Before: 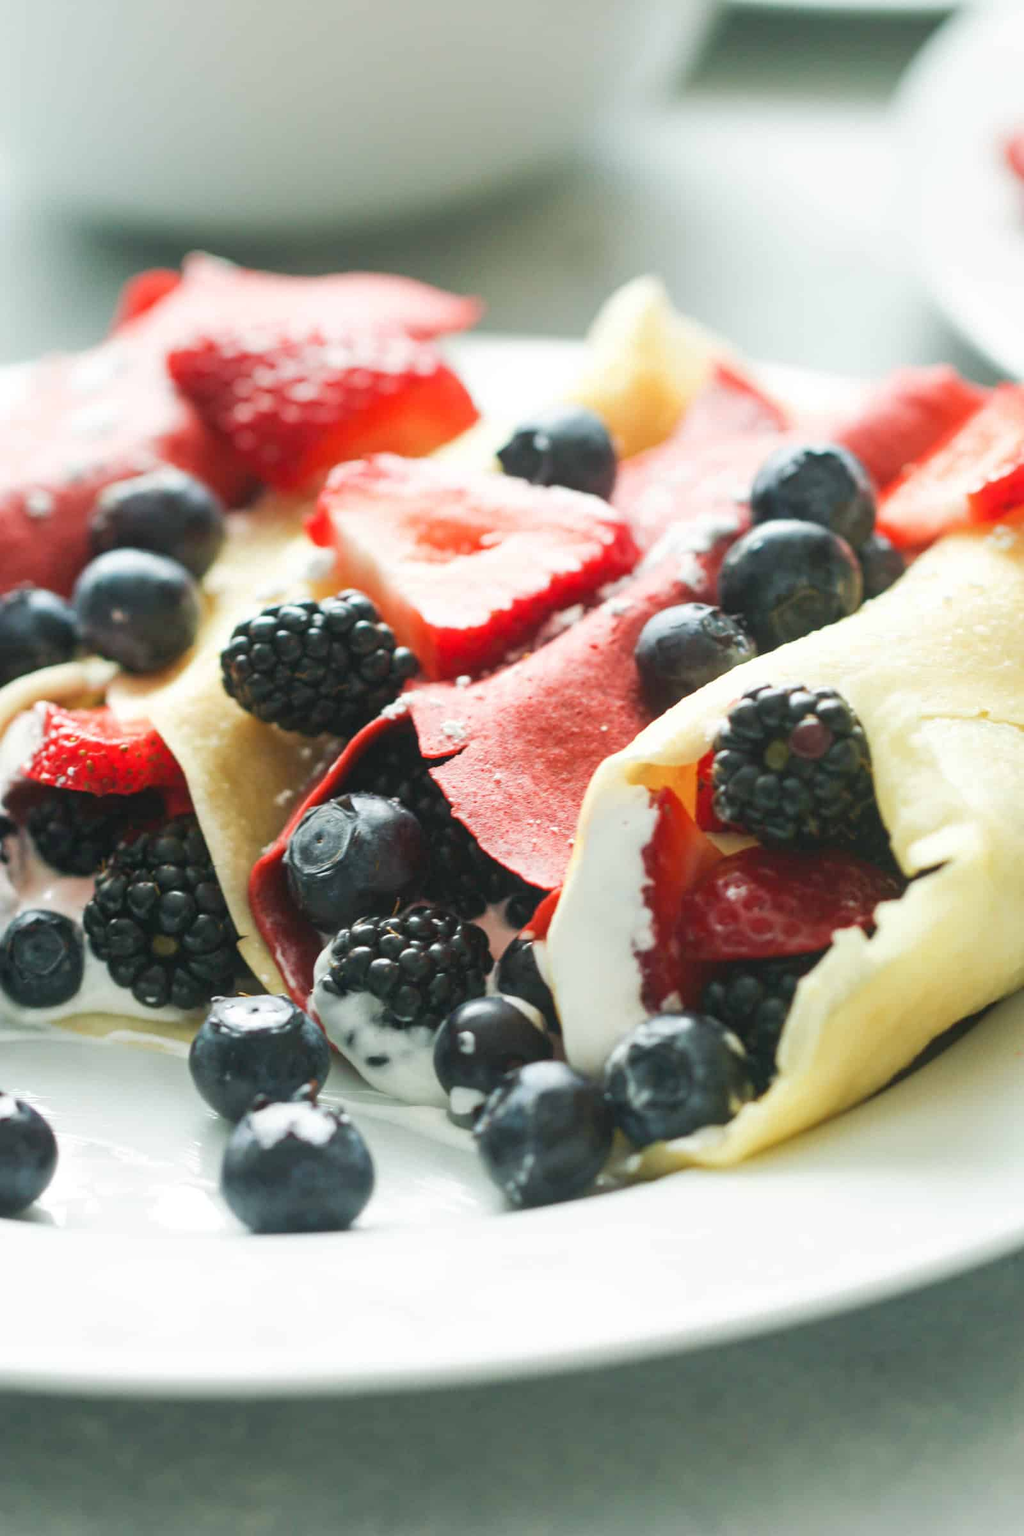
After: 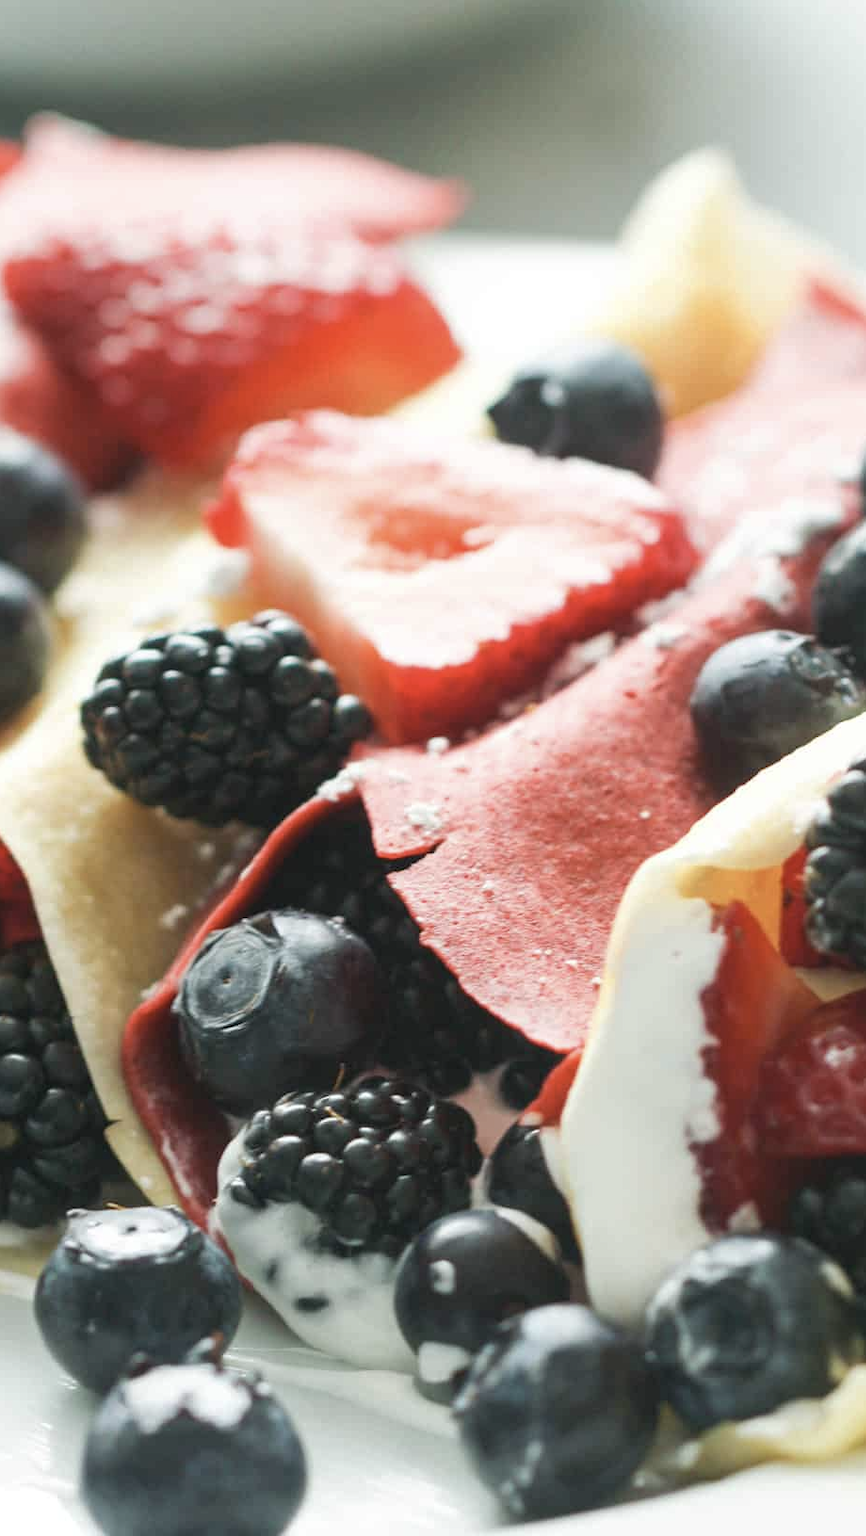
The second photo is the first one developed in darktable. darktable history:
color correction: highlights b* -0.017, saturation 0.766
crop: left 16.222%, top 11.402%, right 26.224%, bottom 20.618%
